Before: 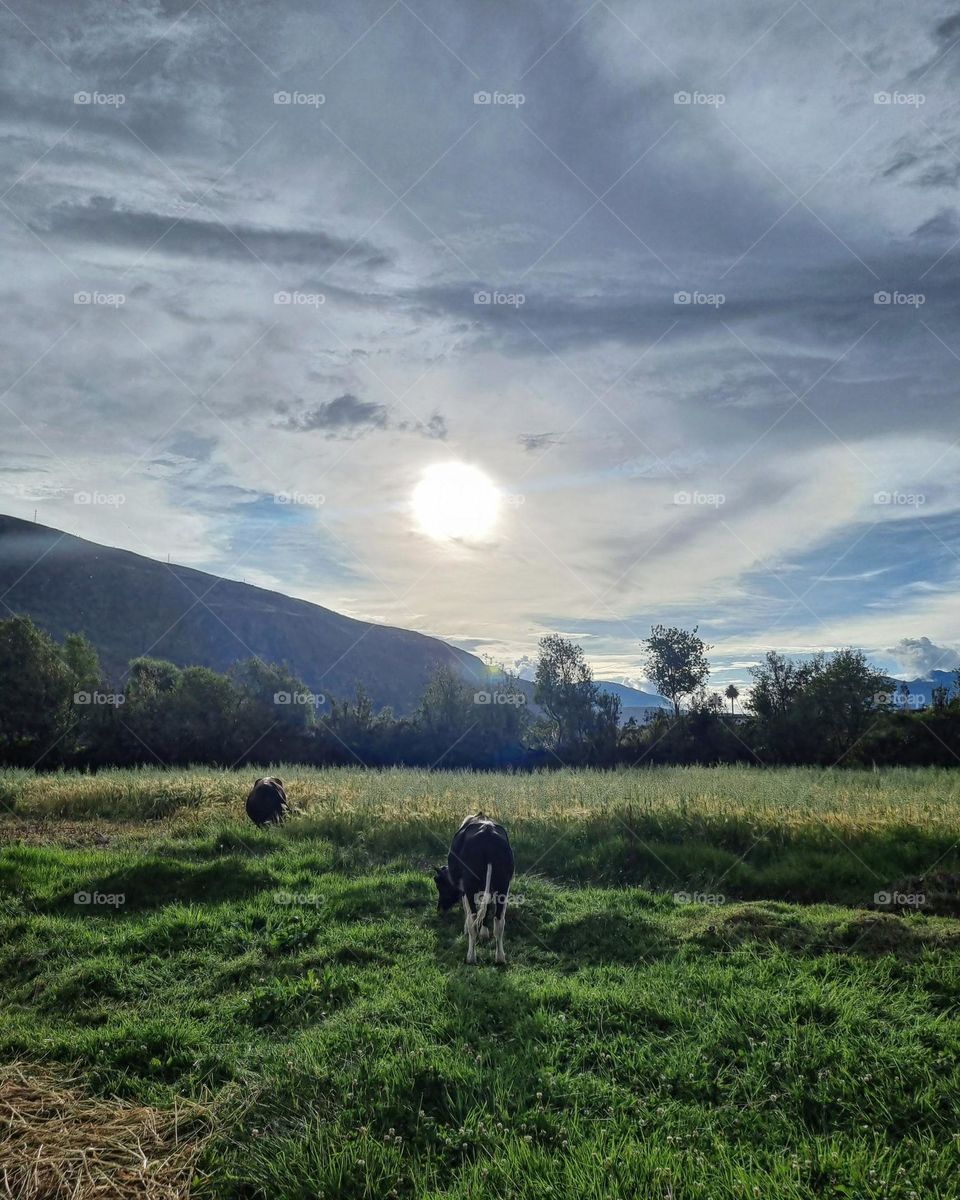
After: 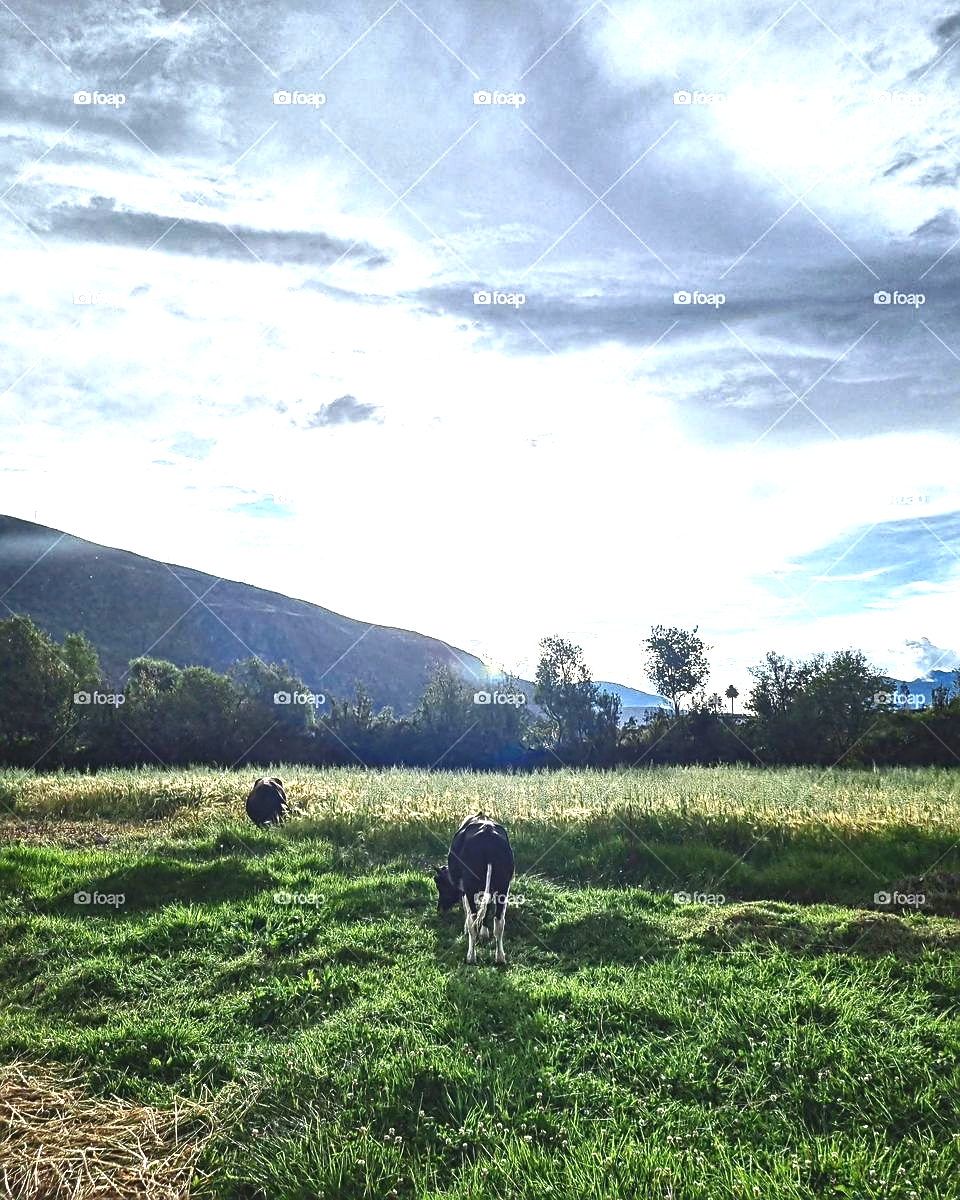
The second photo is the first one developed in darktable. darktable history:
tone curve: curves: ch0 [(0, 0.081) (0.483, 0.453) (0.881, 0.992)], color space Lab, independent channels, preserve colors none
exposure: black level correction 0, exposure 1.099 EV, compensate highlight preservation false
sharpen: on, module defaults
